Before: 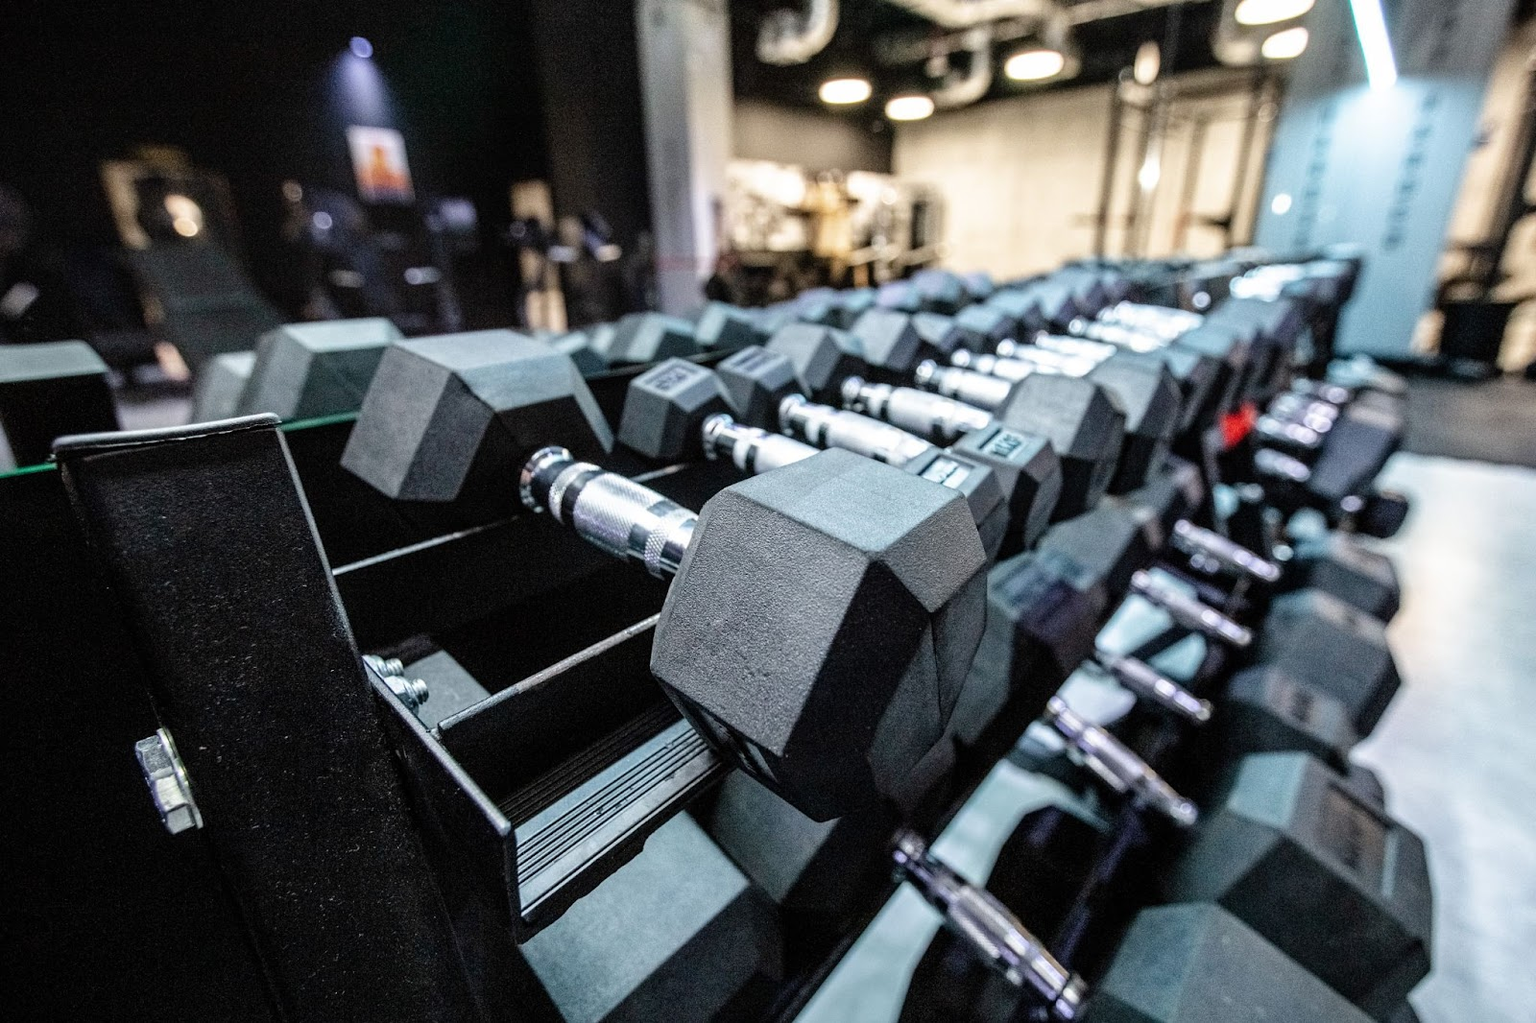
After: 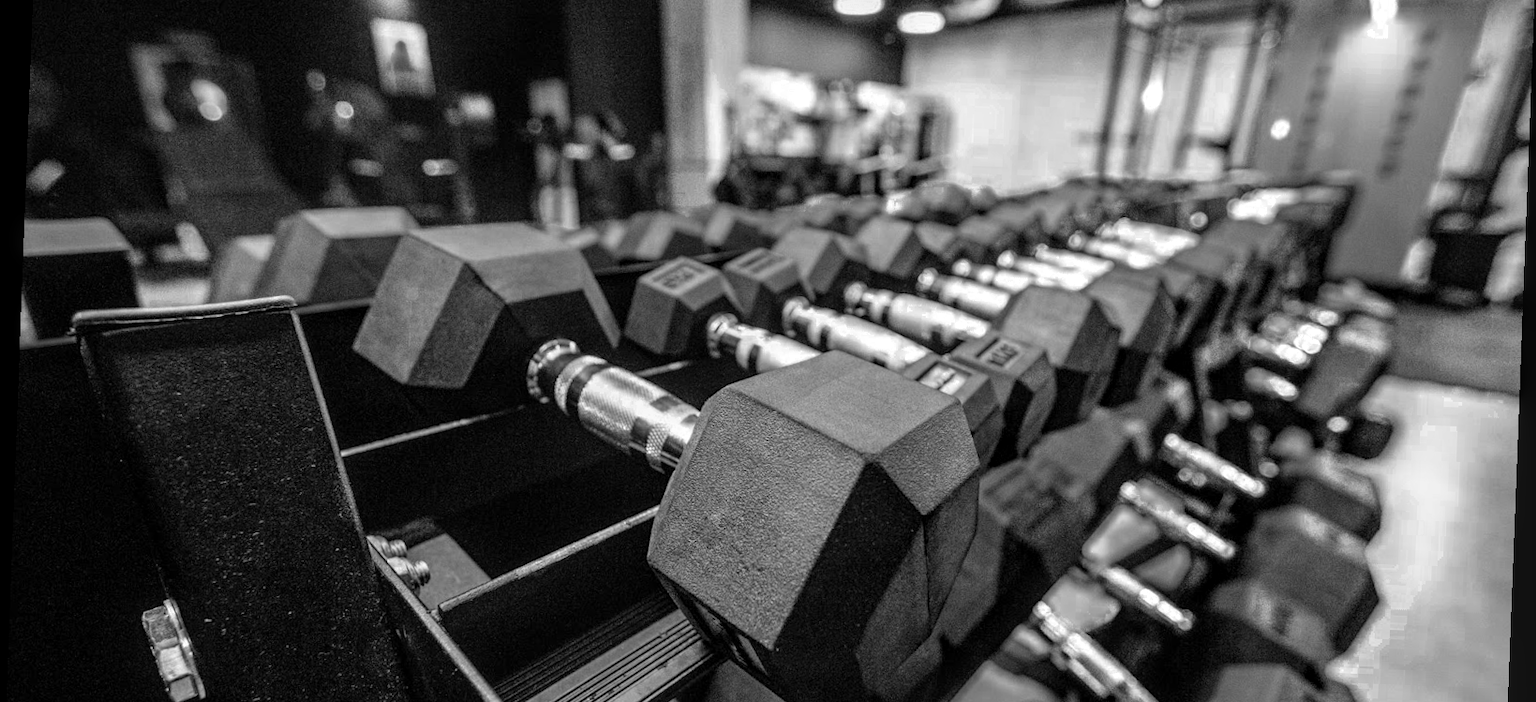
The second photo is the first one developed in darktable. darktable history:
color balance rgb: perceptual saturation grading › global saturation 30%, global vibrance 20%
rotate and perspective: rotation 2.17°, automatic cropping off
local contrast: on, module defaults
crop: top 11.166%, bottom 22.168%
color zones: curves: ch0 [(0.002, 0.589) (0.107, 0.484) (0.146, 0.249) (0.217, 0.352) (0.309, 0.525) (0.39, 0.404) (0.455, 0.169) (0.597, 0.055) (0.724, 0.212) (0.775, 0.691) (0.869, 0.571) (1, 0.587)]; ch1 [(0, 0) (0.143, 0) (0.286, 0) (0.429, 0) (0.571, 0) (0.714, 0) (0.857, 0)]
